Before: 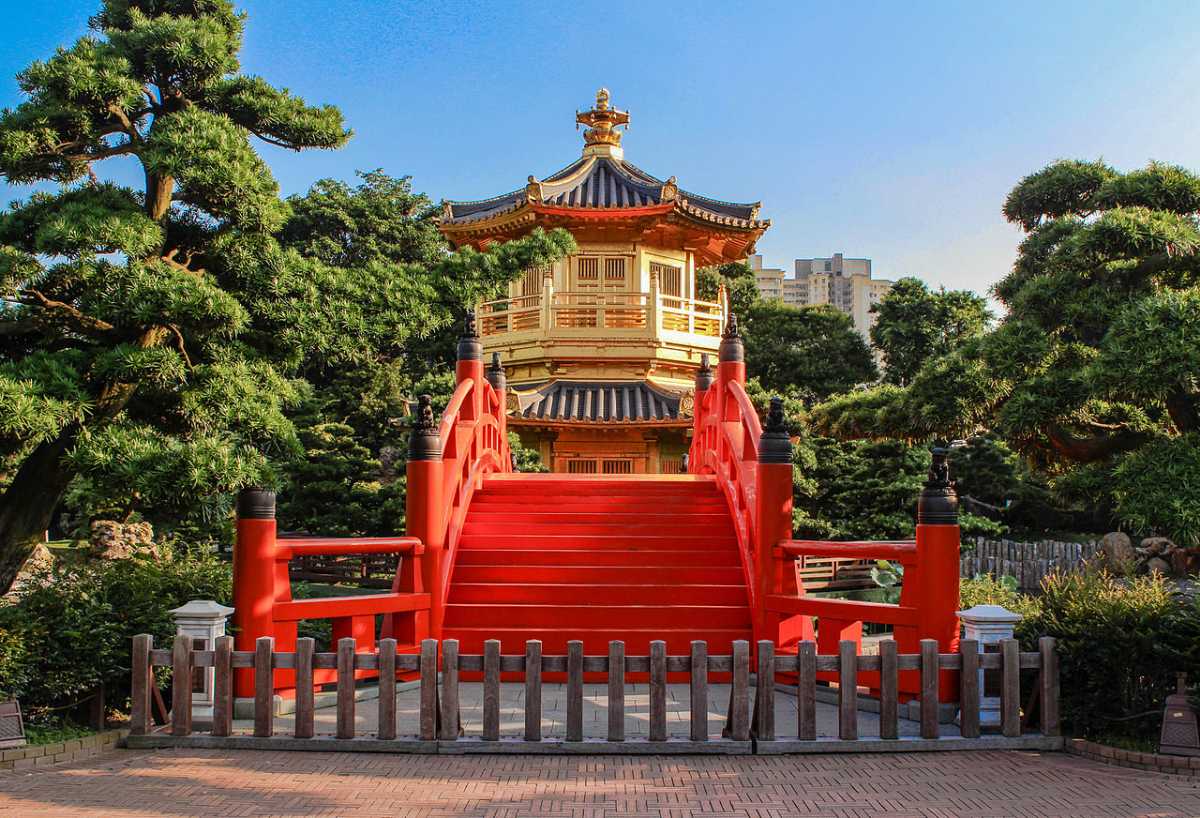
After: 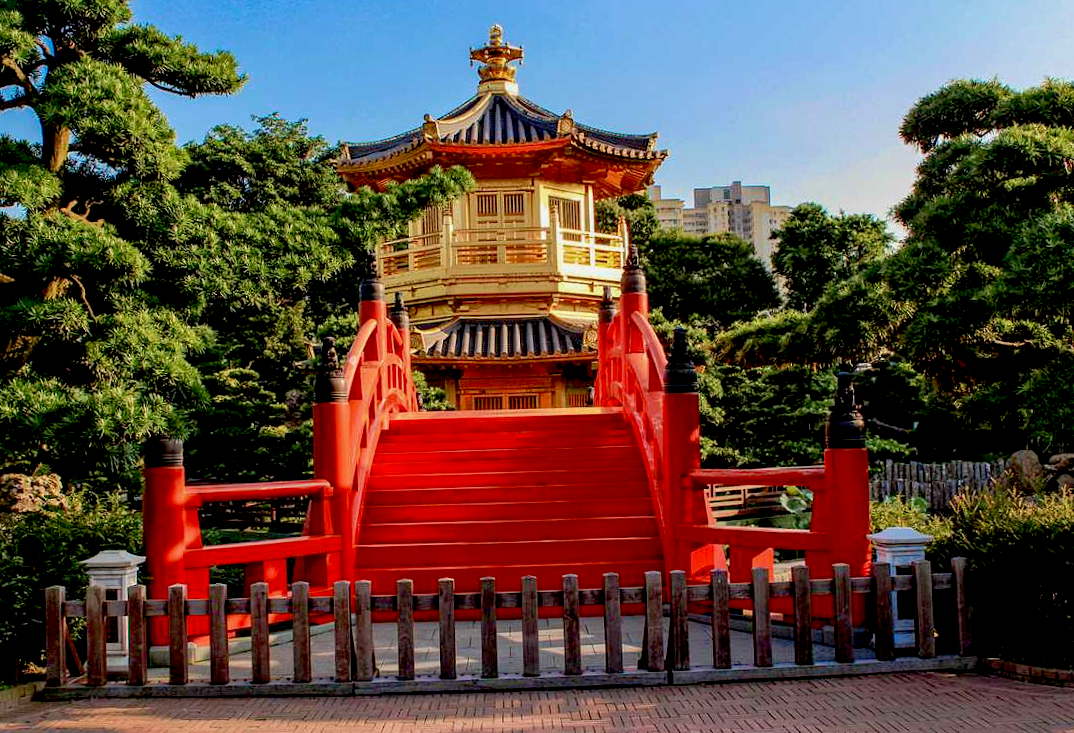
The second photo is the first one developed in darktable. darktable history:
crop and rotate: angle 2.01°, left 5.944%, top 5.714%
exposure: black level correction 0.028, exposure -0.081 EV, compensate exposure bias true, compensate highlight preservation false
velvia: on, module defaults
